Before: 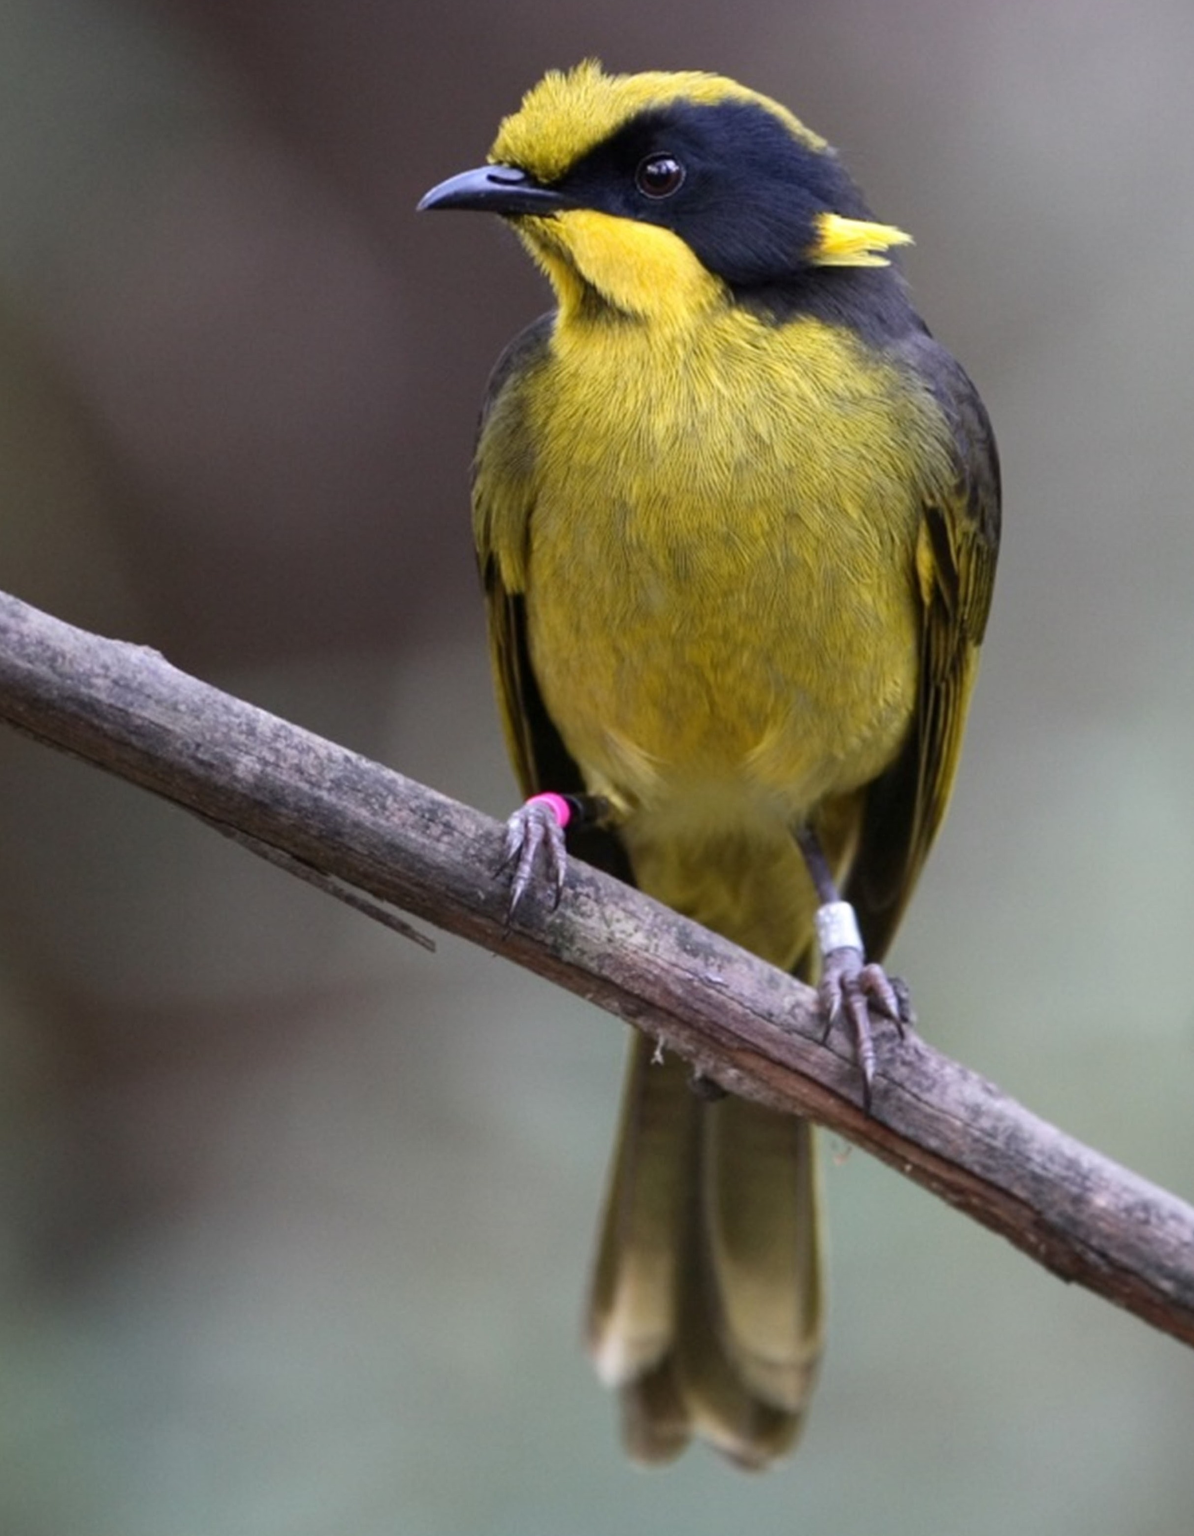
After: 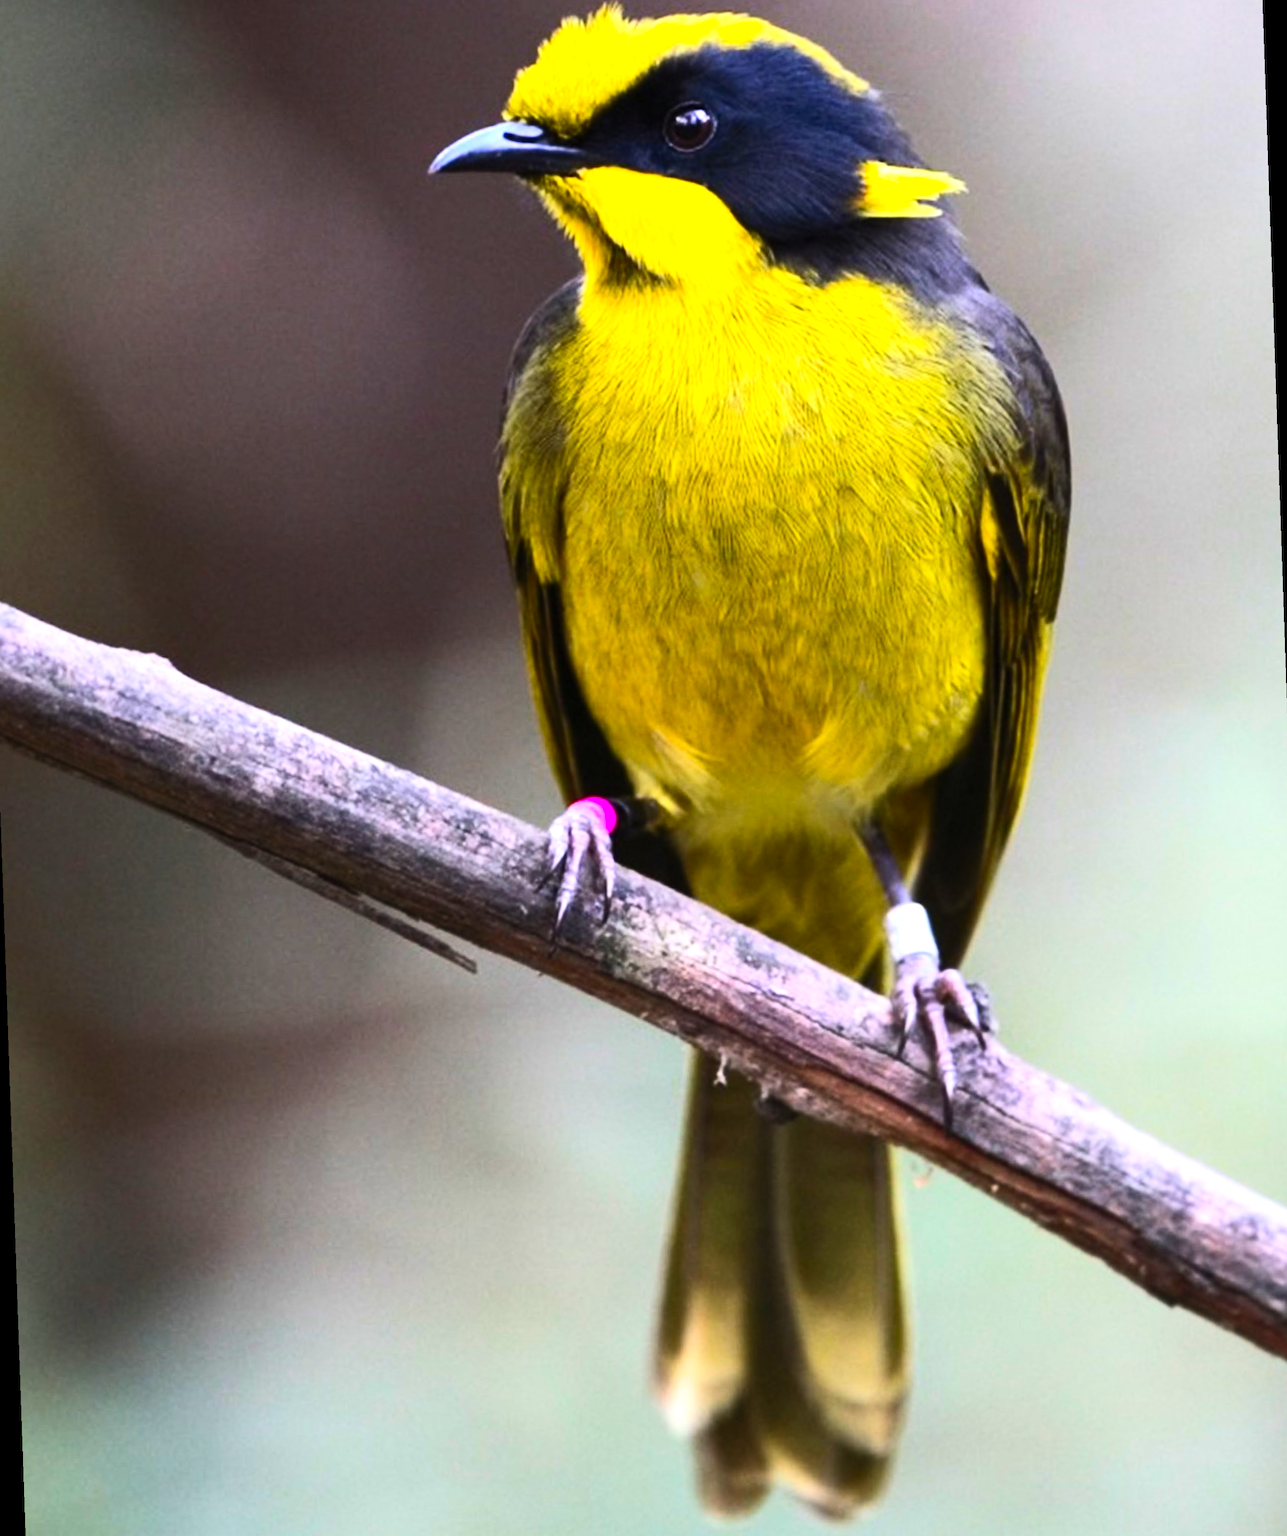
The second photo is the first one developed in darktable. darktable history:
tone equalizer: -8 EV -1.08 EV, -7 EV -1.01 EV, -6 EV -0.867 EV, -5 EV -0.578 EV, -3 EV 0.578 EV, -2 EV 0.867 EV, -1 EV 1.01 EV, +0 EV 1.08 EV, edges refinement/feathering 500, mask exposure compensation -1.57 EV, preserve details no
rotate and perspective: rotation -2°, crop left 0.022, crop right 0.978, crop top 0.049, crop bottom 0.951
contrast brightness saturation: contrast 0.2, brightness 0.2, saturation 0.8
